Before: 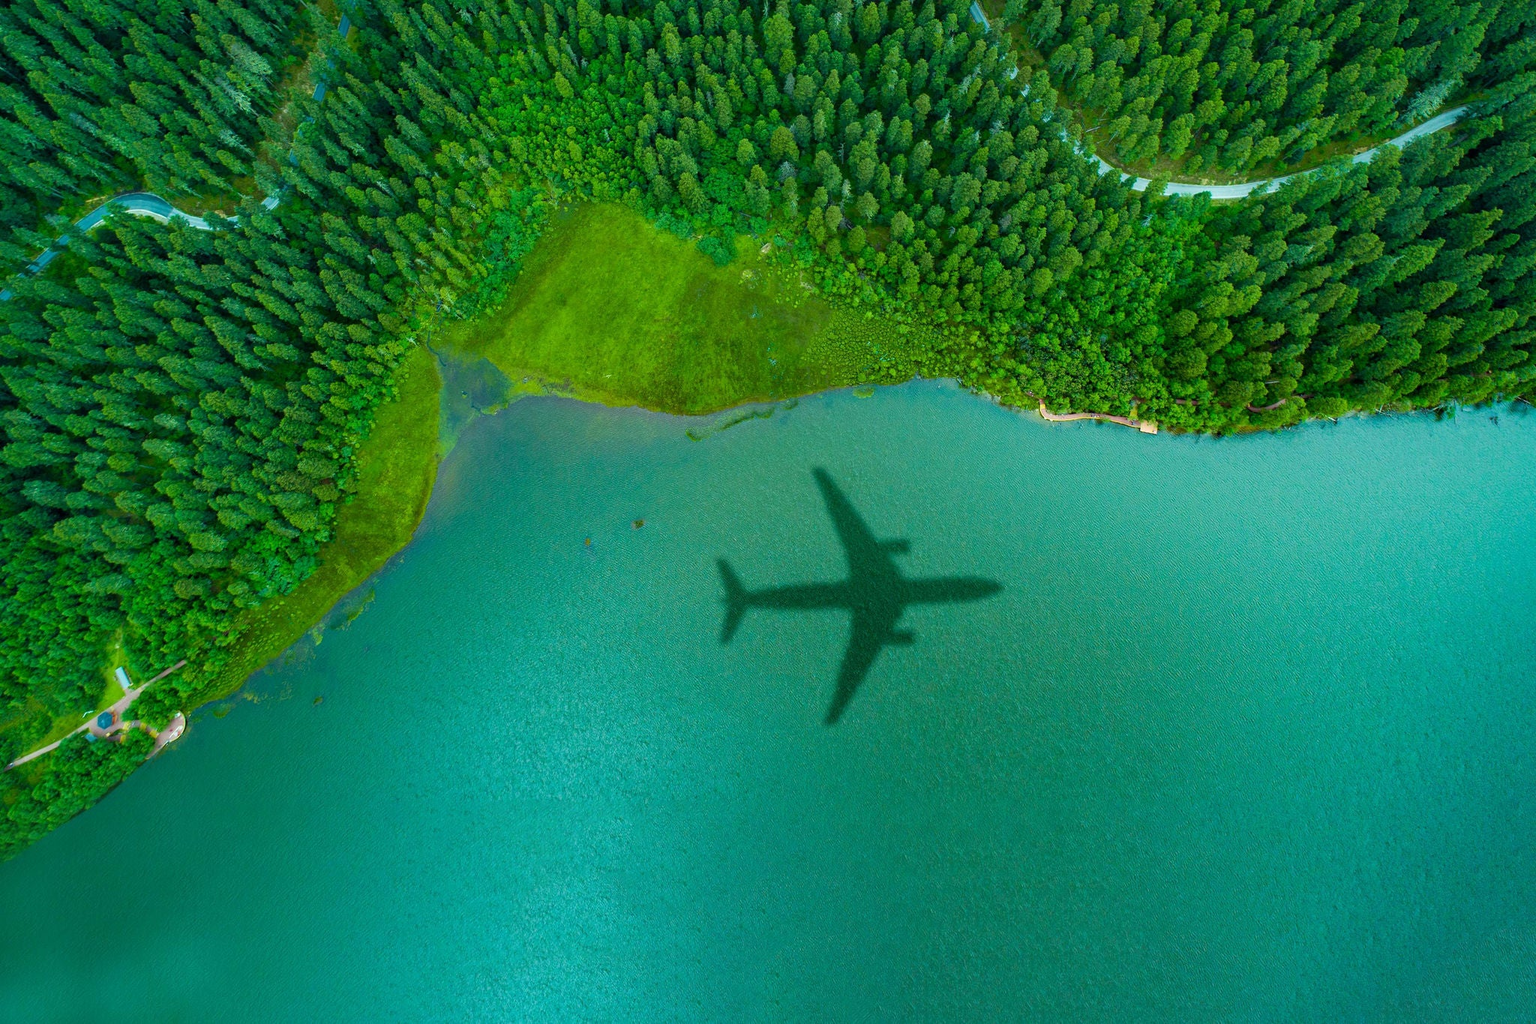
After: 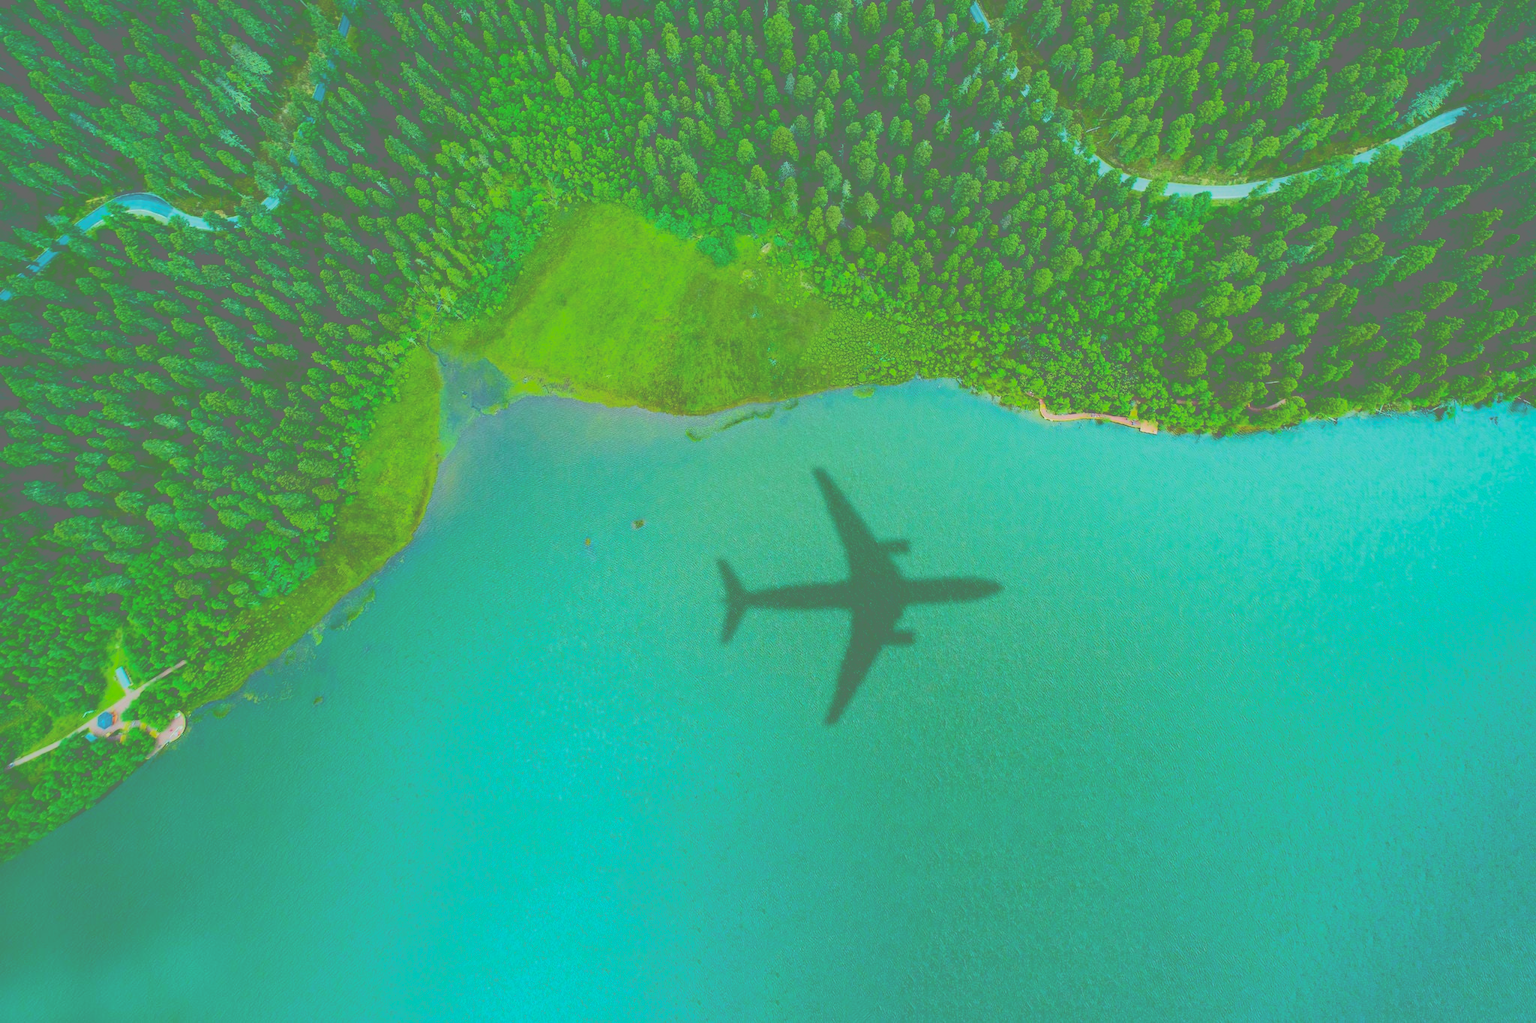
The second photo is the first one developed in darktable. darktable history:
tone curve: curves: ch0 [(0, 0) (0.003, 0.43) (0.011, 0.433) (0.025, 0.434) (0.044, 0.436) (0.069, 0.439) (0.1, 0.442) (0.136, 0.446) (0.177, 0.449) (0.224, 0.454) (0.277, 0.462) (0.335, 0.488) (0.399, 0.524) (0.468, 0.566) (0.543, 0.615) (0.623, 0.666) (0.709, 0.718) (0.801, 0.761) (0.898, 0.801) (1, 1)], color space Lab, independent channels, preserve colors none
exposure: black level correction -0.013, exposure -0.192 EV, compensate highlight preservation false
tone equalizer: -8 EV -0.758 EV, -7 EV -0.71 EV, -6 EV -0.607 EV, -5 EV -0.378 EV, -3 EV 0.388 EV, -2 EV 0.6 EV, -1 EV 0.683 EV, +0 EV 0.719 EV
contrast brightness saturation: saturation 0.101
filmic rgb: black relative exposure -7.5 EV, white relative exposure 5 EV, hardness 3.31, contrast 1.3, color science v6 (2022)
